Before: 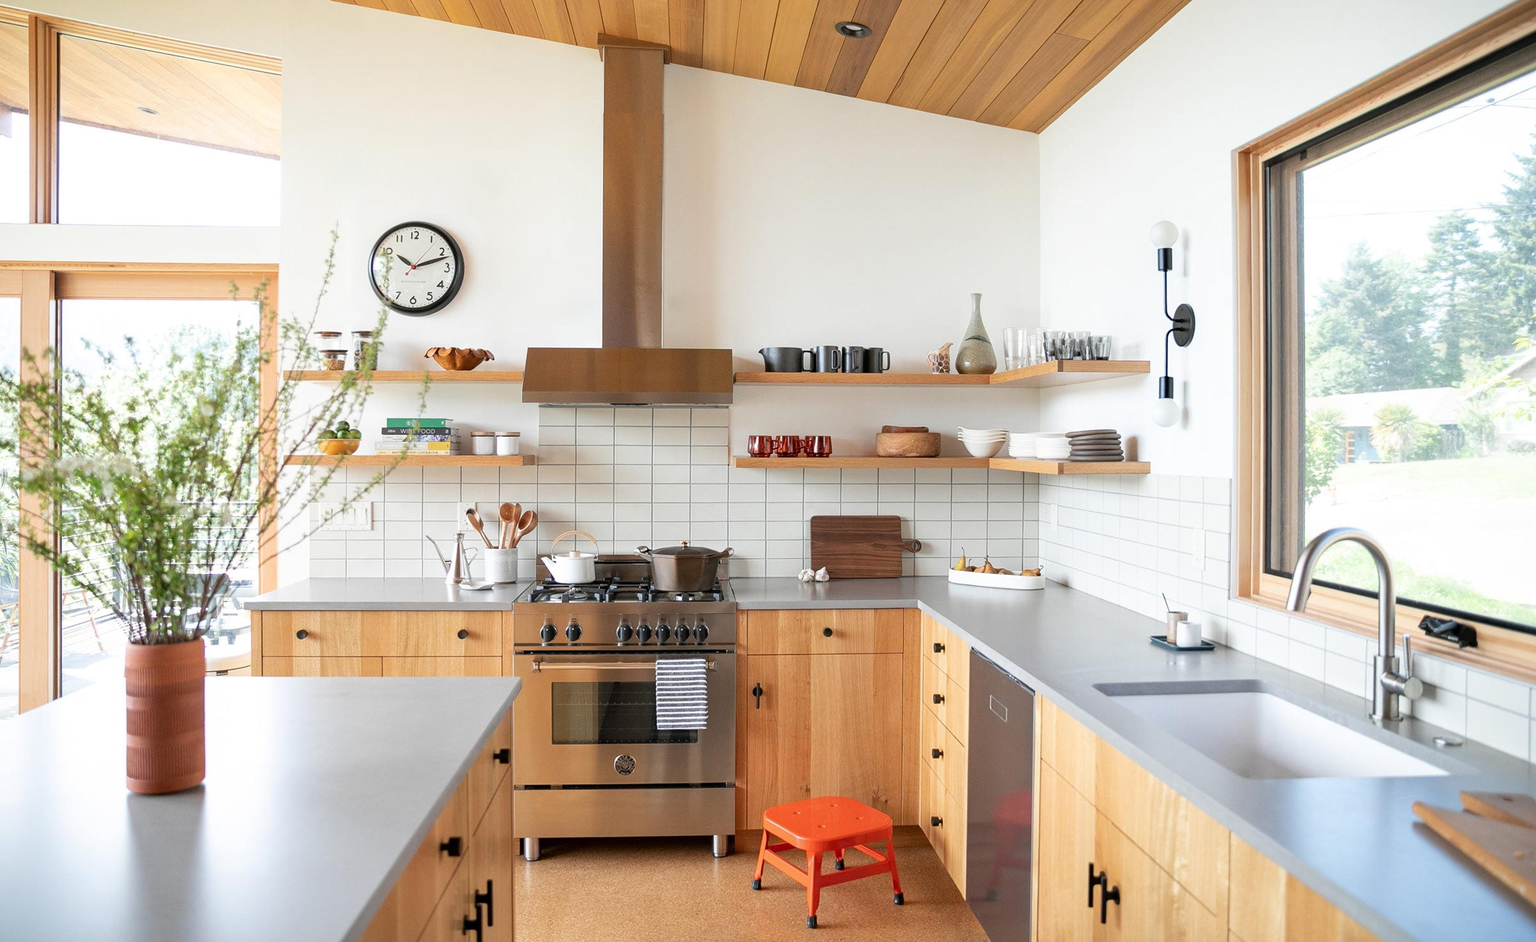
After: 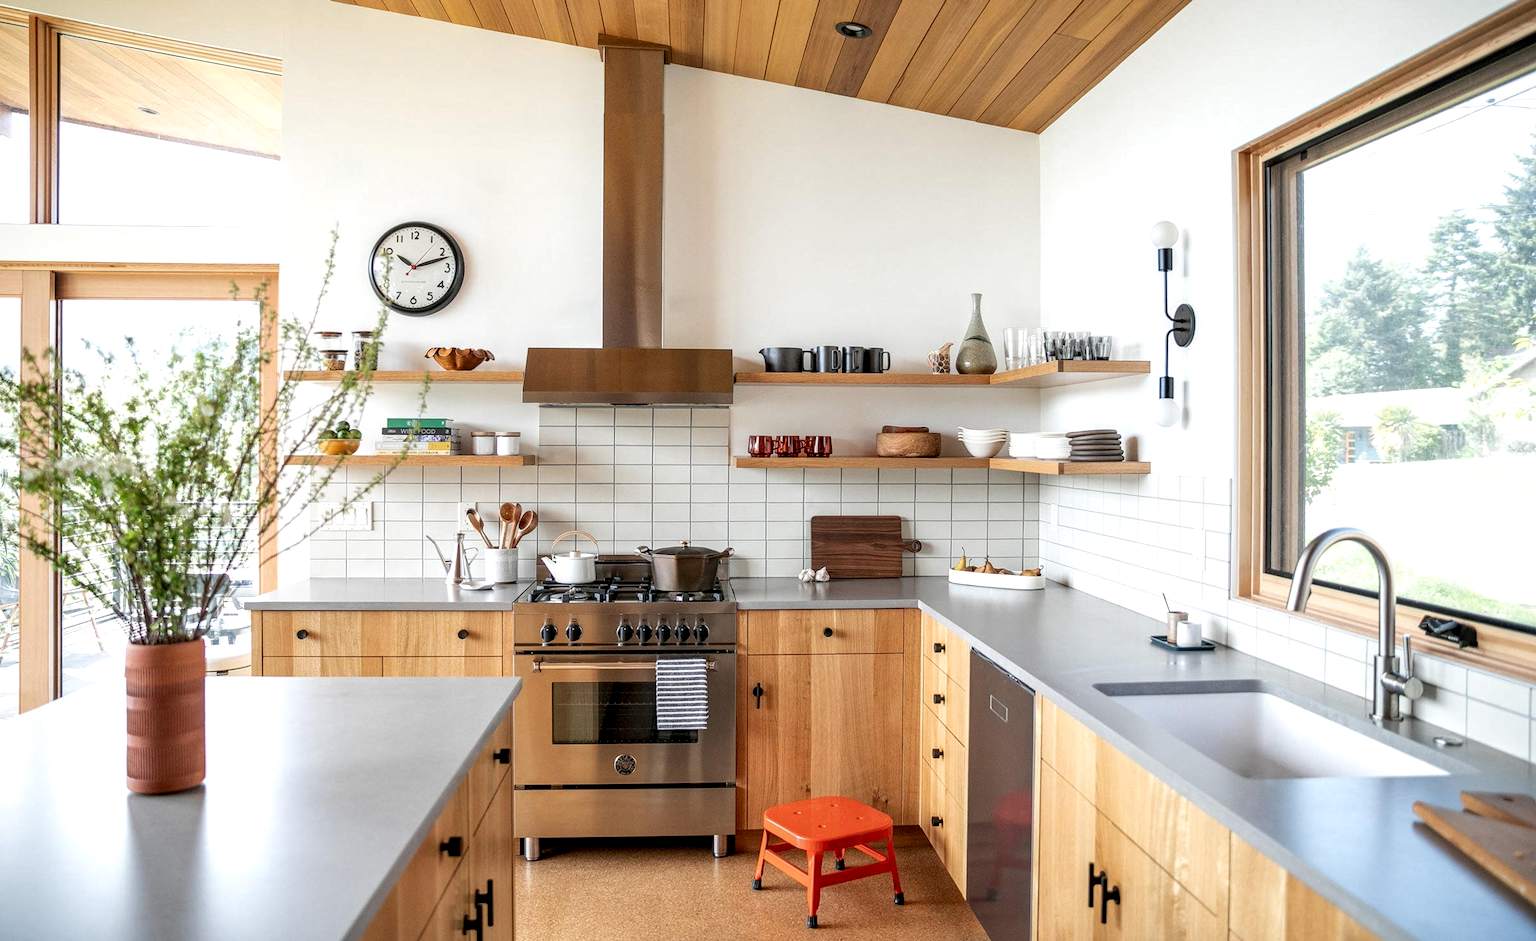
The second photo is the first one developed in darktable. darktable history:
local contrast: highlights 25%, detail 150%
